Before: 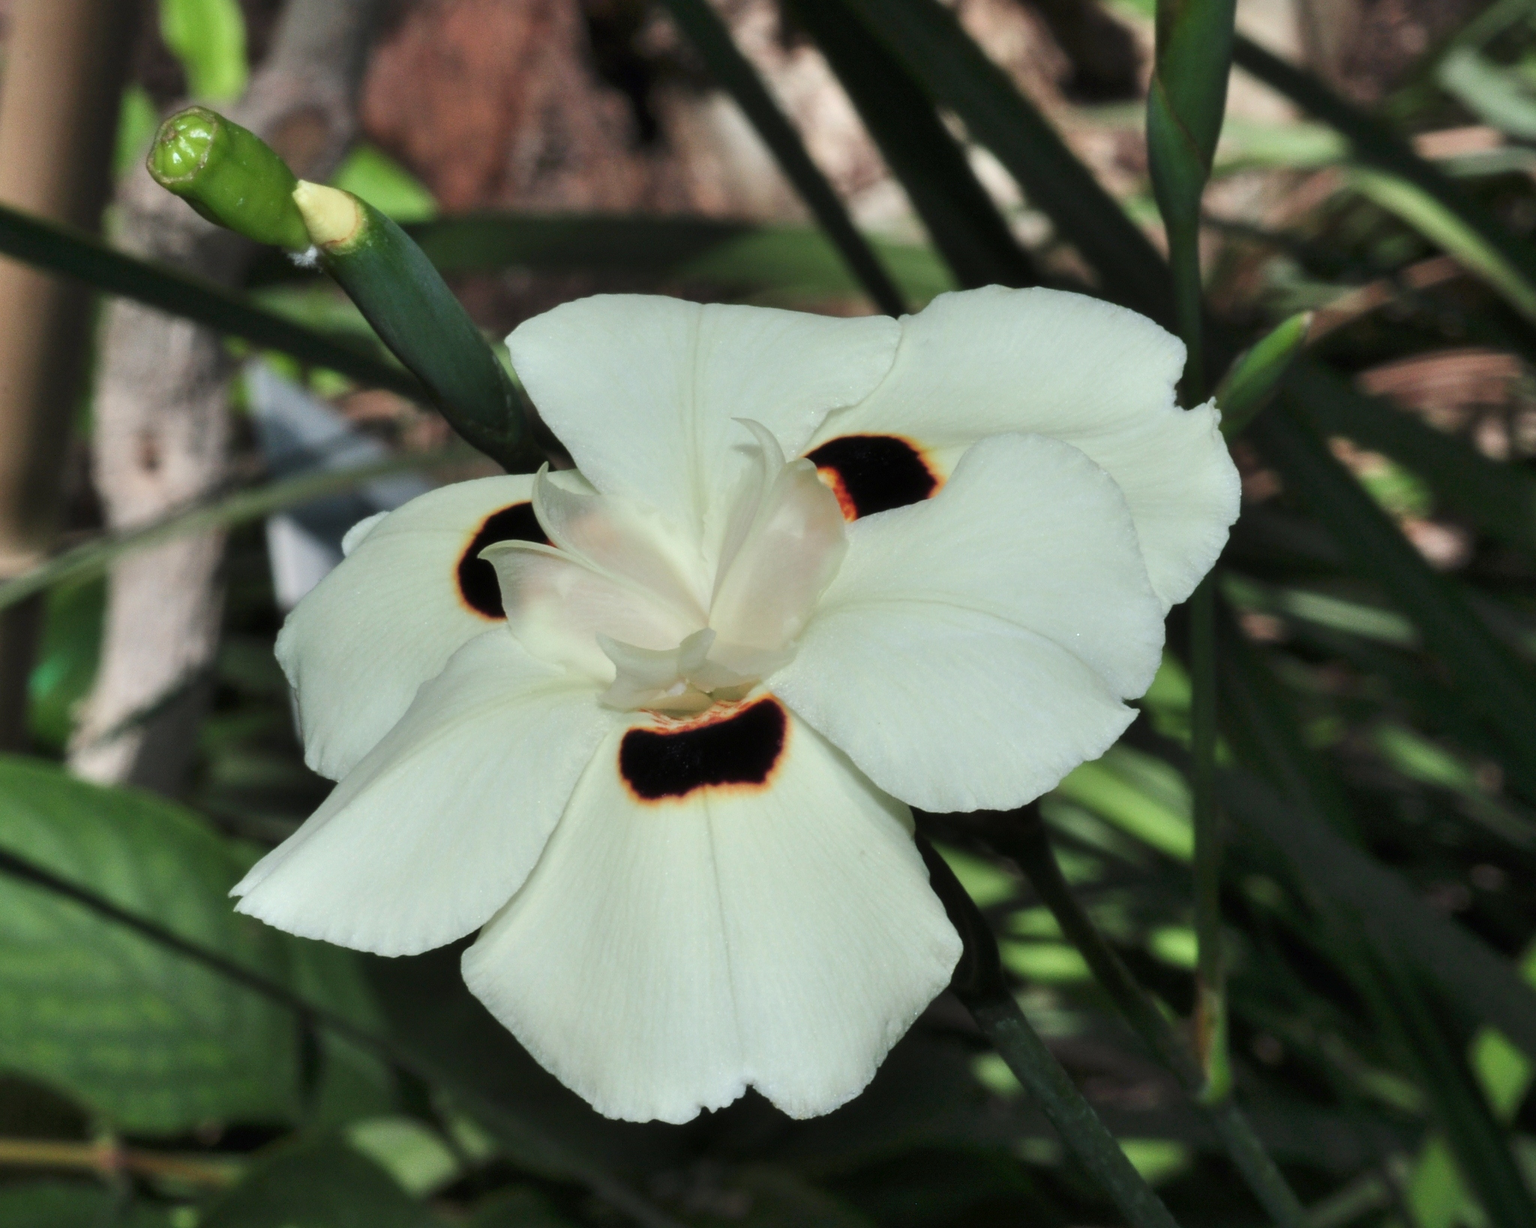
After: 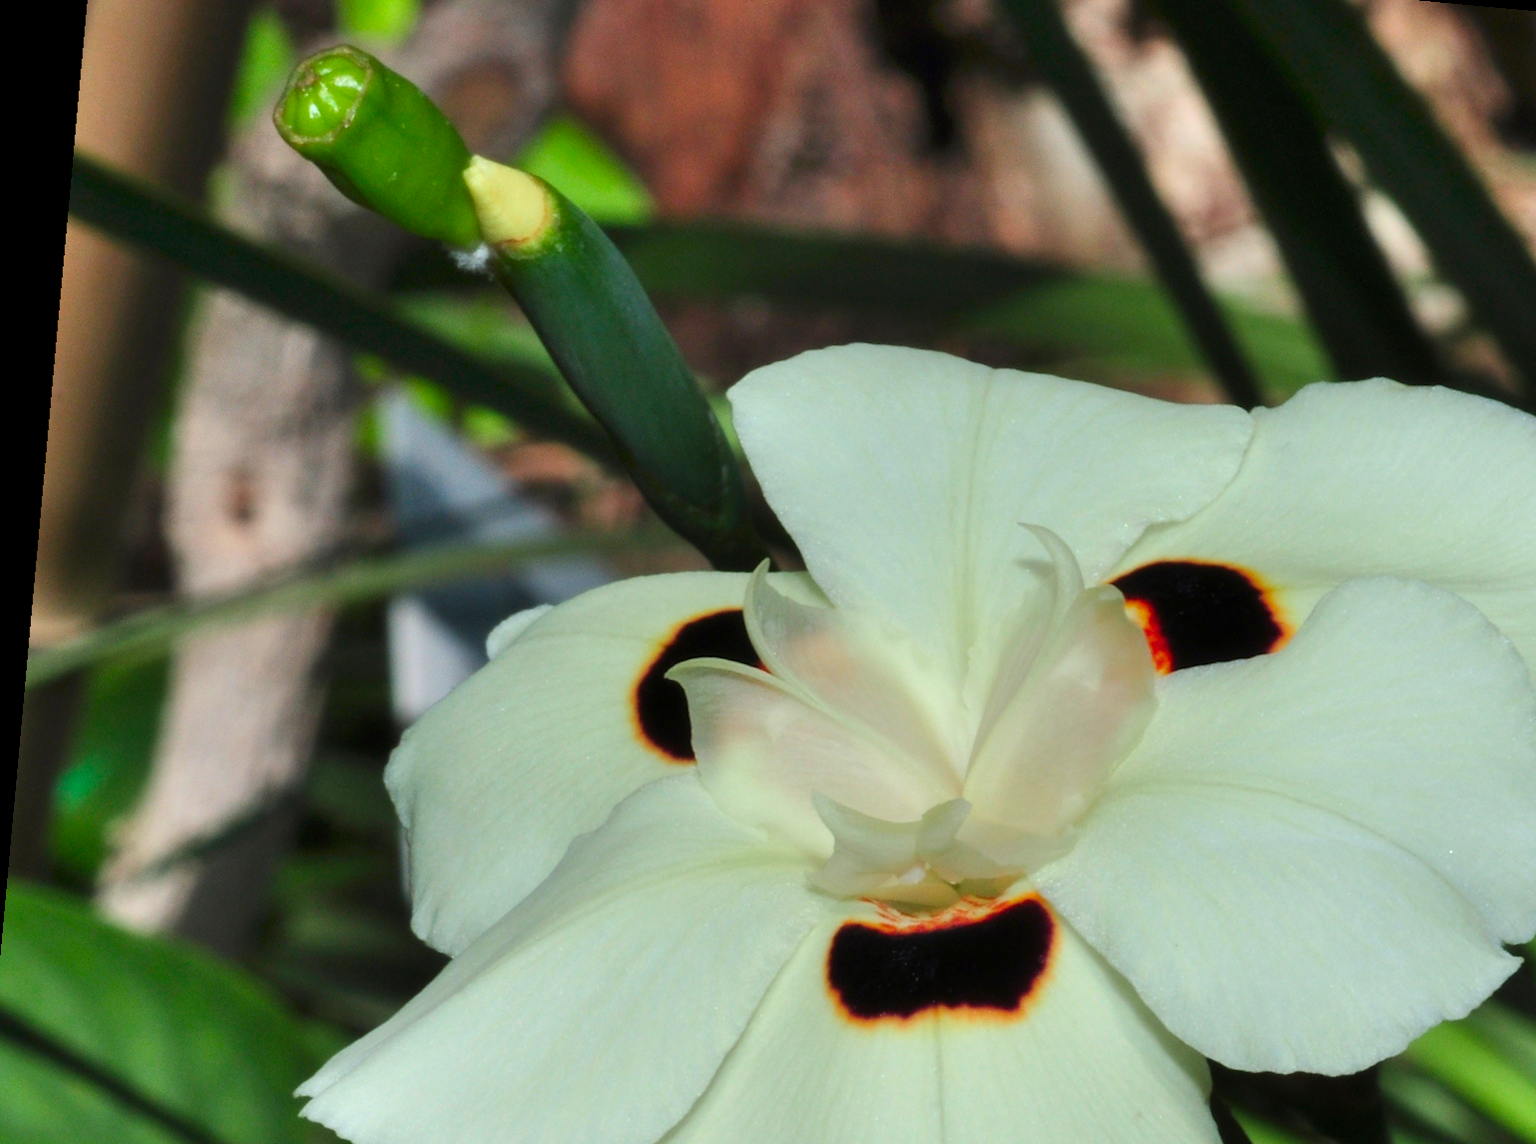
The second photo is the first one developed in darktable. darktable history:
contrast brightness saturation: saturation 0.504
crop and rotate: angle -5.22°, left 2.263%, top 6.639%, right 27.365%, bottom 30.176%
